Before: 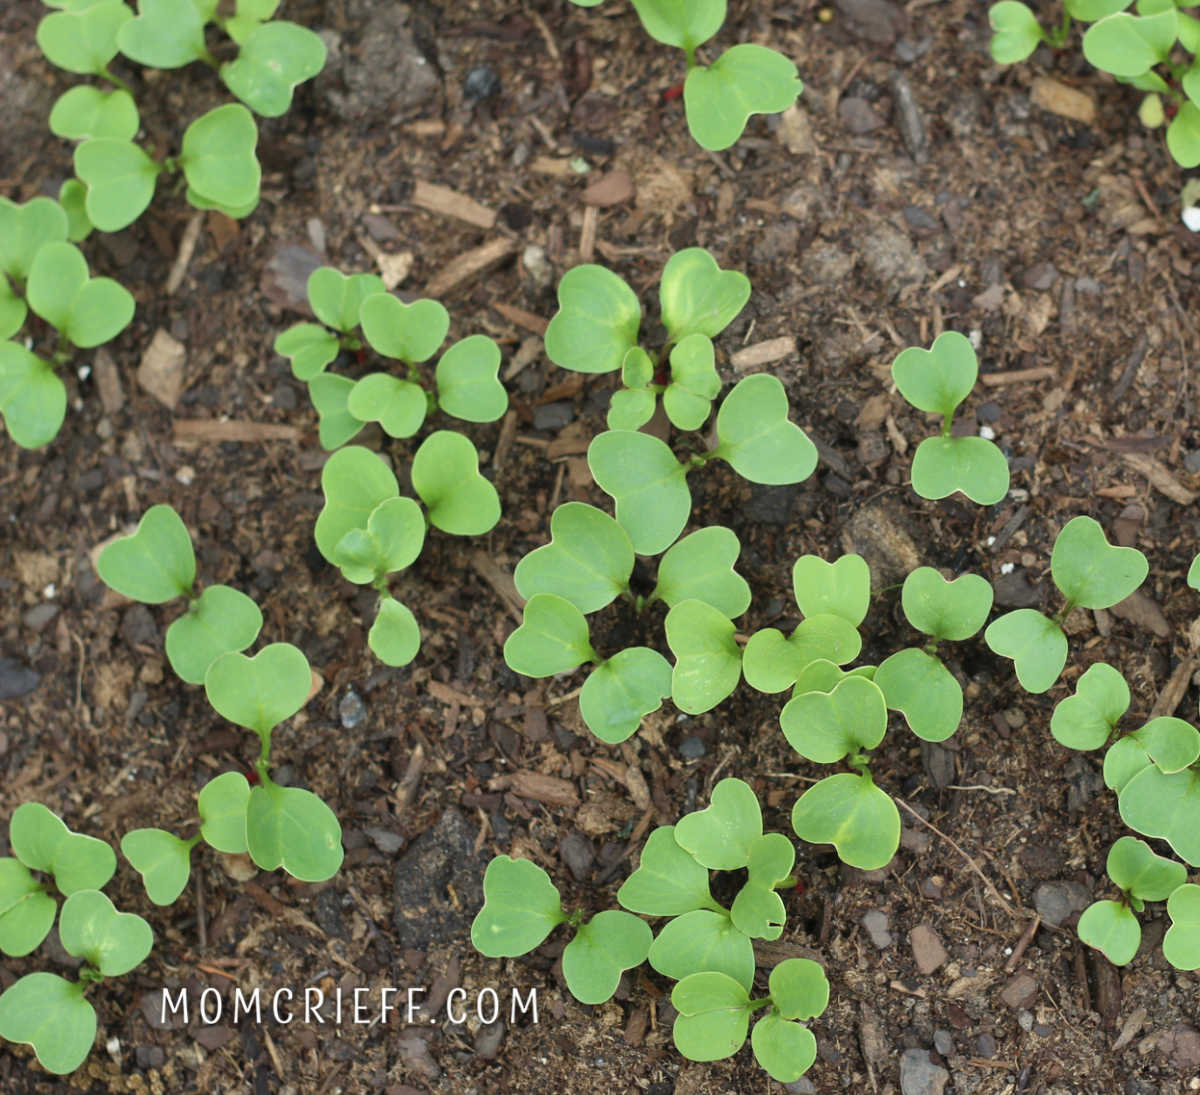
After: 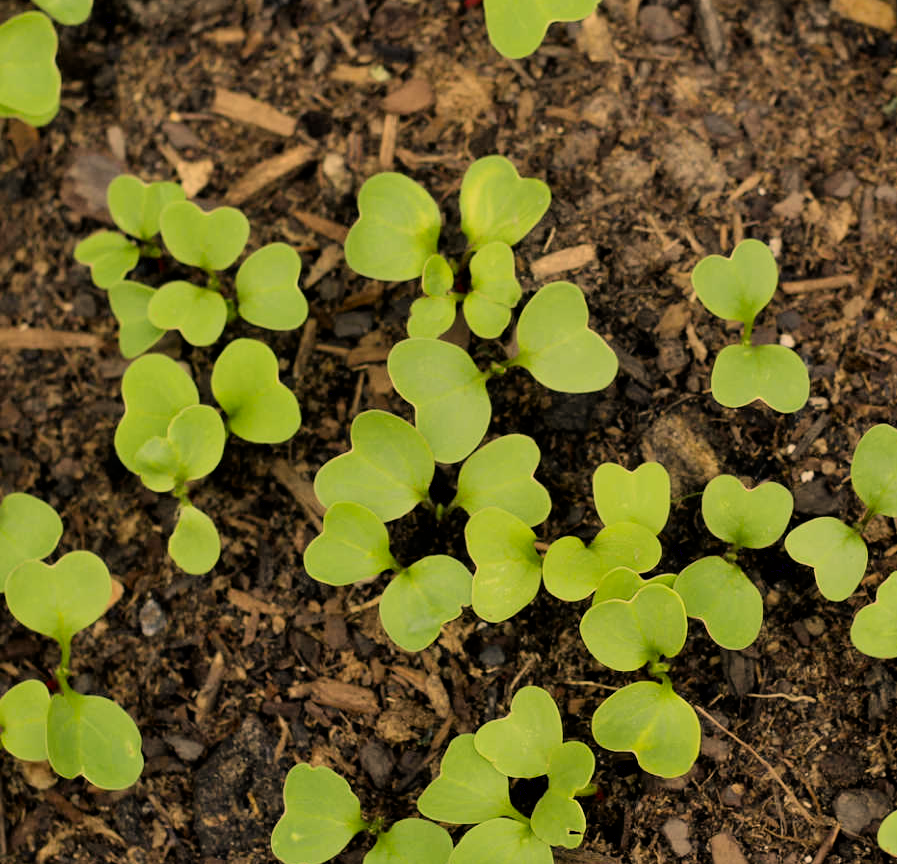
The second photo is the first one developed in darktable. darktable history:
color correction: highlights a* 14.87, highlights b* 32.17
filmic rgb: black relative exposure -7.65 EV, white relative exposure 4.56 EV, hardness 3.61, contrast 1.236, color science v6 (2022)
crop: left 16.732%, top 8.455%, right 8.482%, bottom 12.591%
exposure: black level correction 0.009, exposure -0.166 EV, compensate highlight preservation false
